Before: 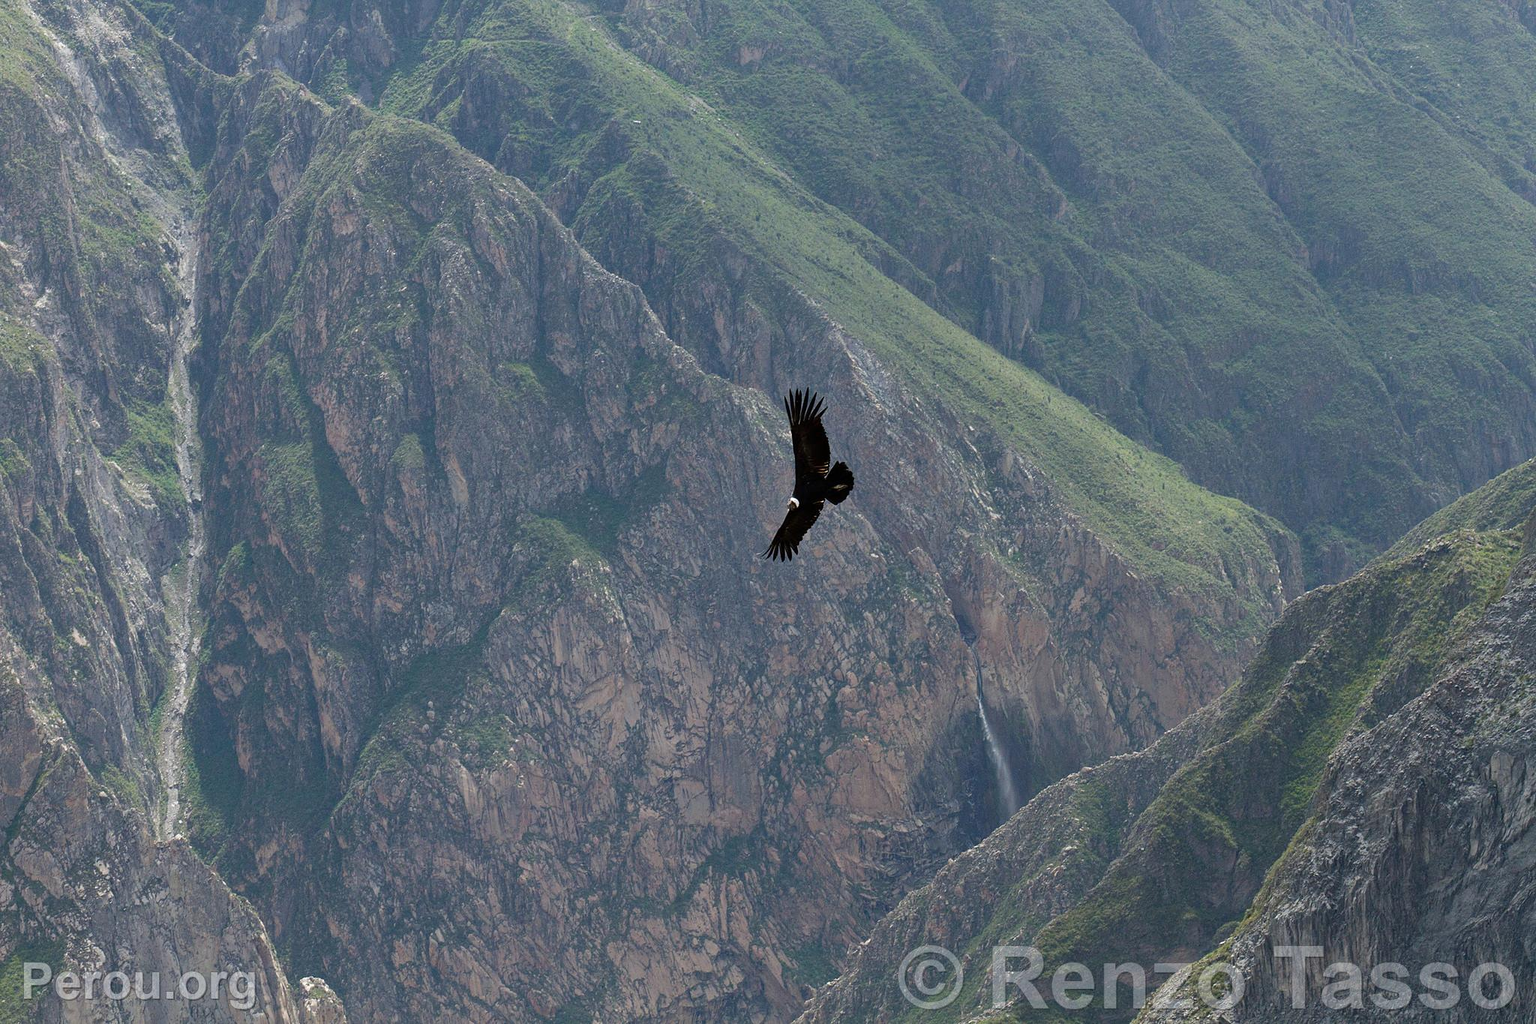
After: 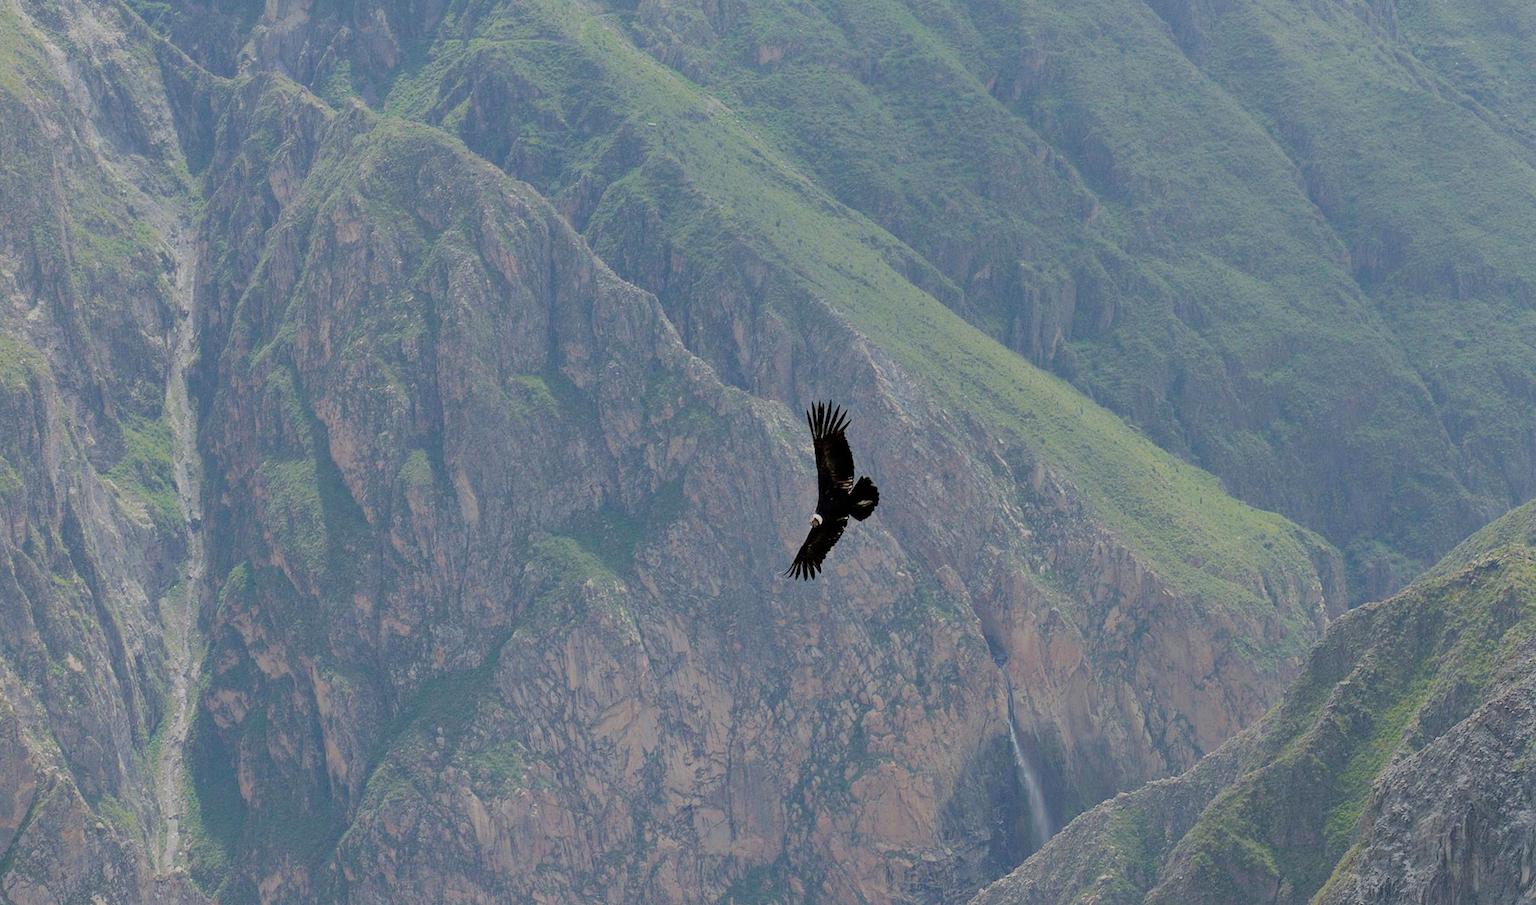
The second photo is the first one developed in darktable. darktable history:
filmic rgb: black relative exposure -7.05 EV, white relative exposure 6.06 EV, target black luminance 0%, hardness 2.77, latitude 61.38%, contrast 0.692, highlights saturation mix 11.05%, shadows ↔ highlights balance -0.052%, preserve chrominance max RGB, color science v6 (2022), contrast in shadows safe, contrast in highlights safe
crop and rotate: angle 0.244°, left 0.231%, right 2.929%, bottom 14.356%
exposure: black level correction 0, exposure 0.695 EV, compensate highlight preservation false
tone equalizer: edges refinement/feathering 500, mask exposure compensation -1.57 EV, preserve details no
color balance rgb: perceptual saturation grading › global saturation 0.334%, global vibrance -16.978%, contrast -5.83%
